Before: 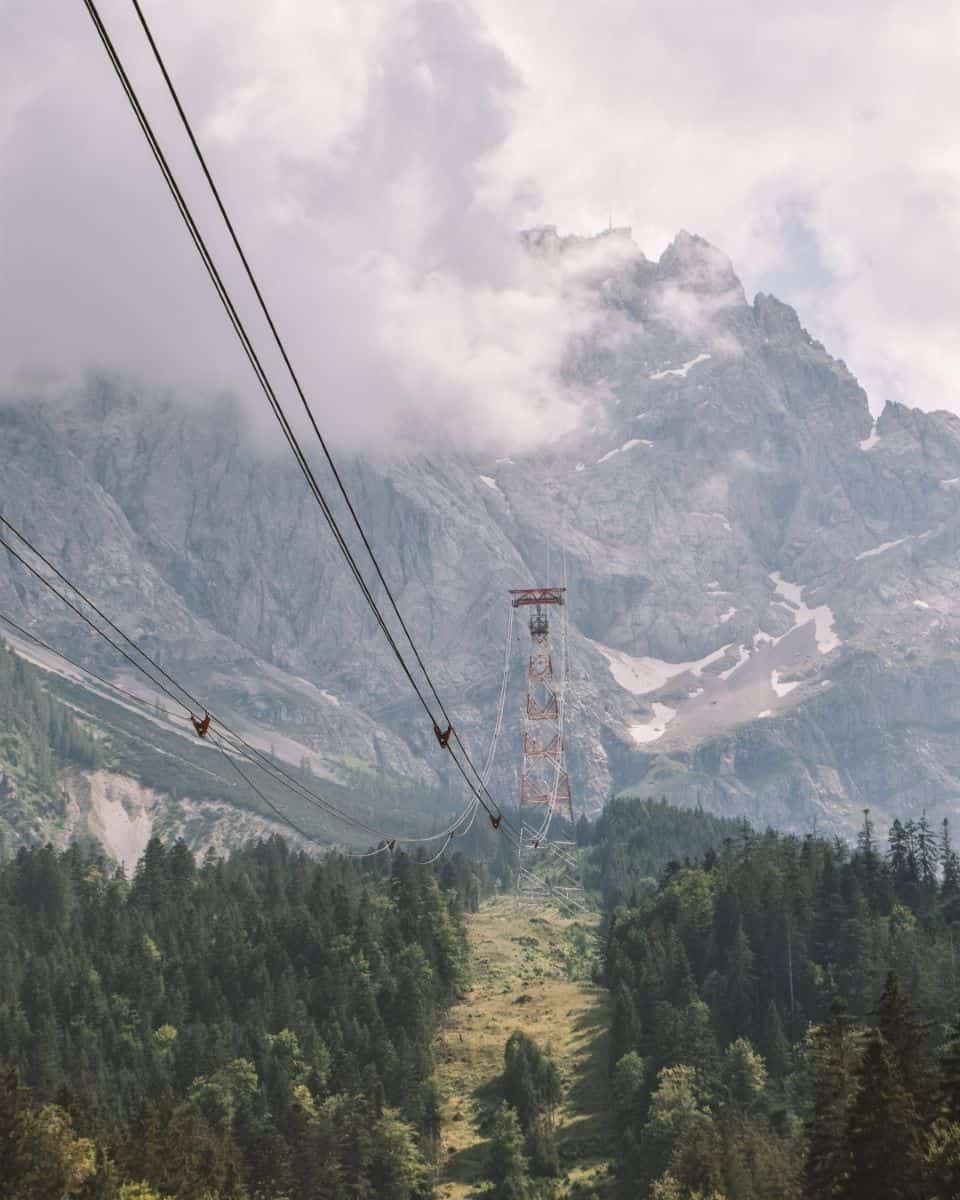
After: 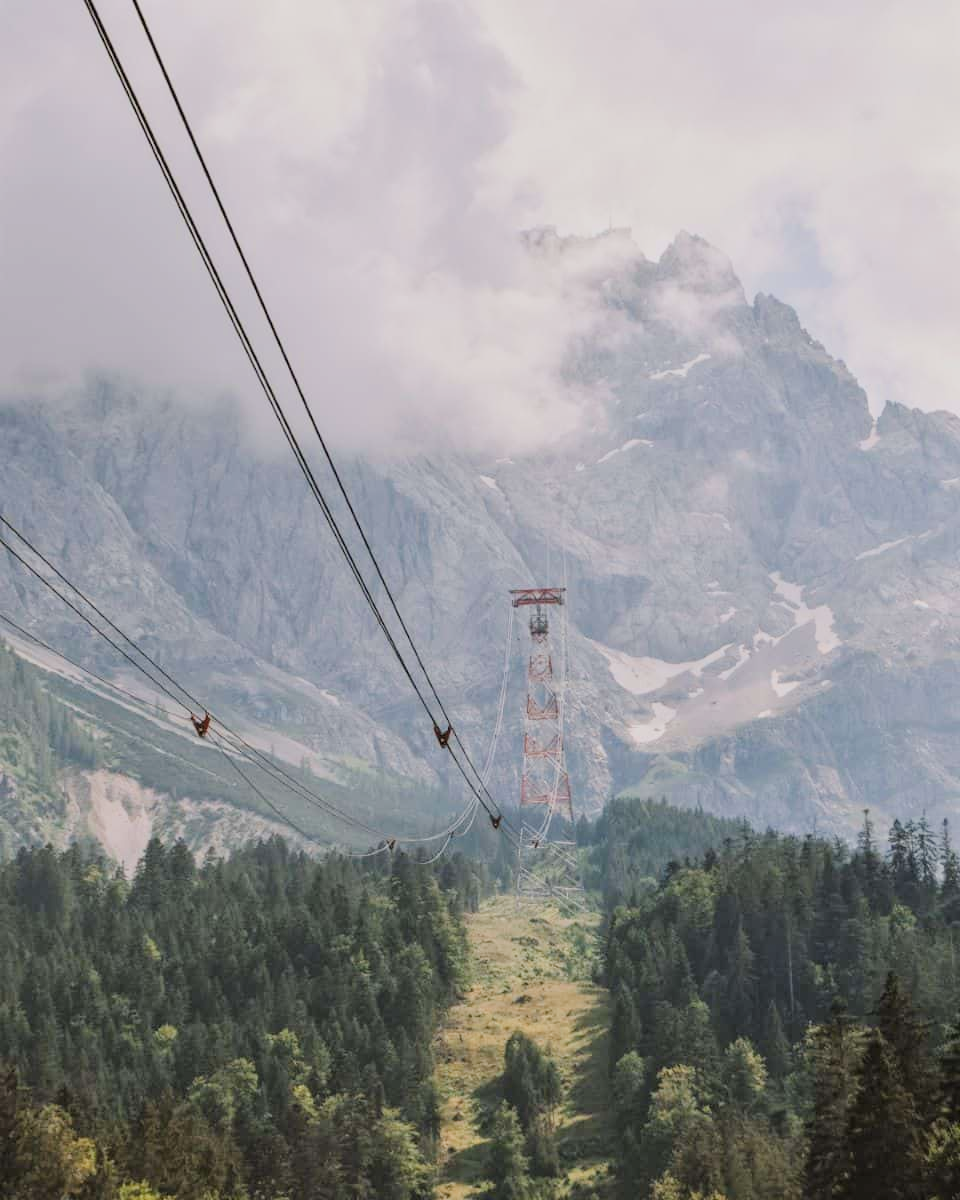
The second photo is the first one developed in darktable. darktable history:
color correction: saturation 1.1
exposure: exposure 0.4 EV, compensate highlight preservation false
filmic rgb: black relative exposure -7.65 EV, white relative exposure 4.56 EV, hardness 3.61
